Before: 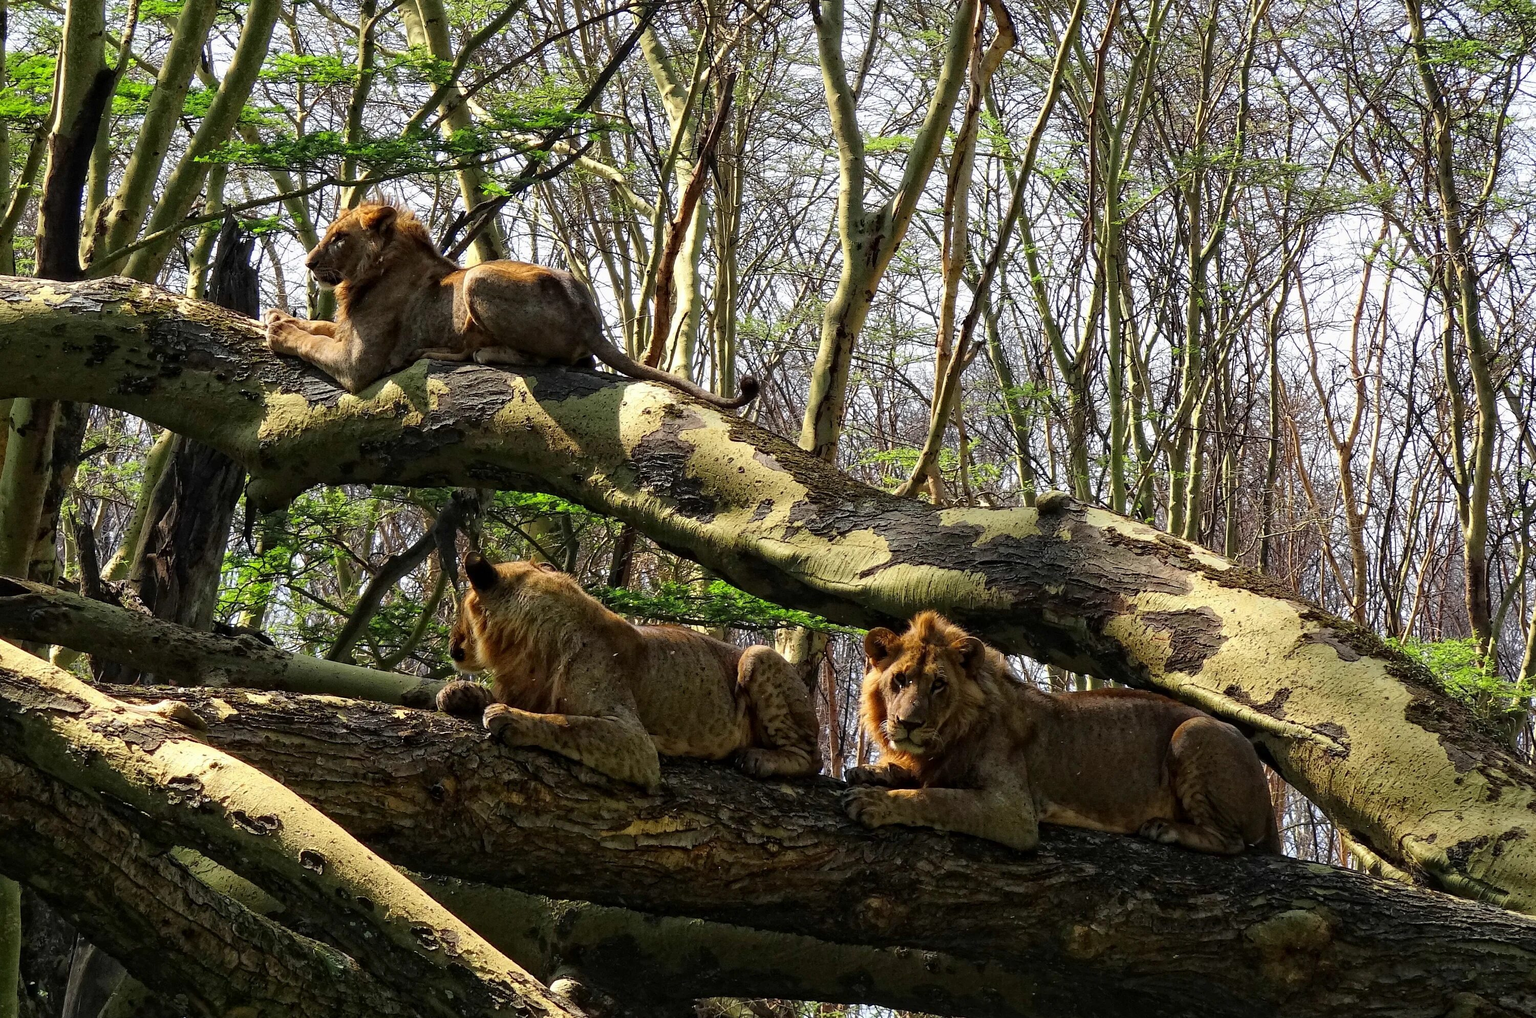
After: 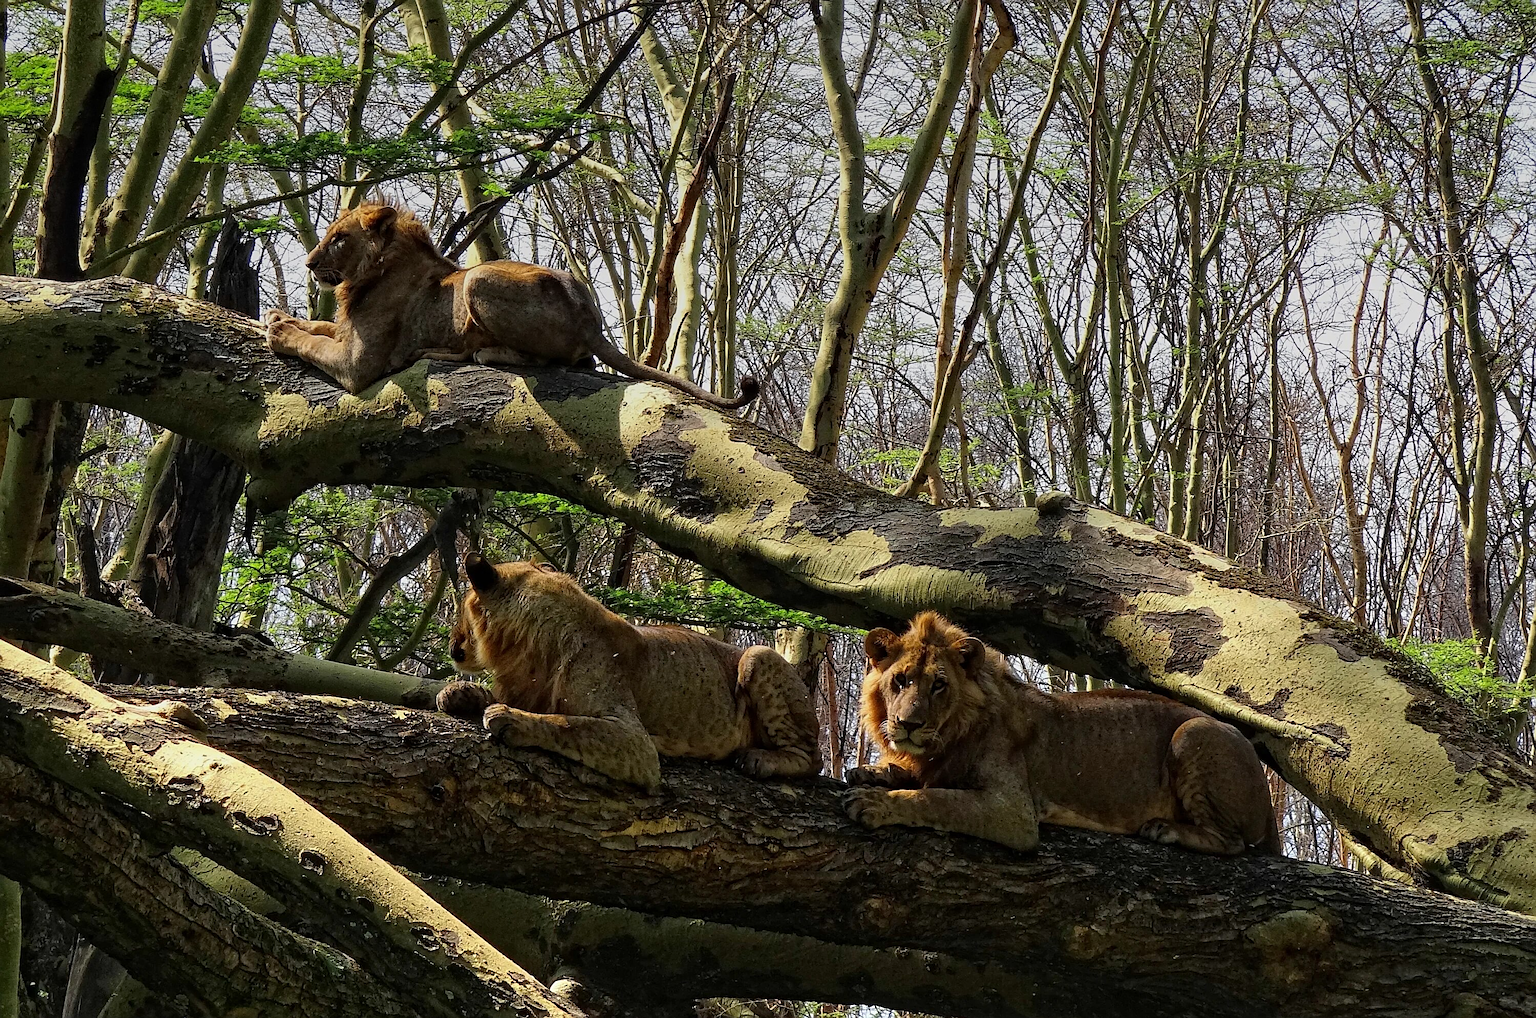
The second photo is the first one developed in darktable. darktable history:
sharpen: on, module defaults
graduated density: rotation -0.352°, offset 57.64
